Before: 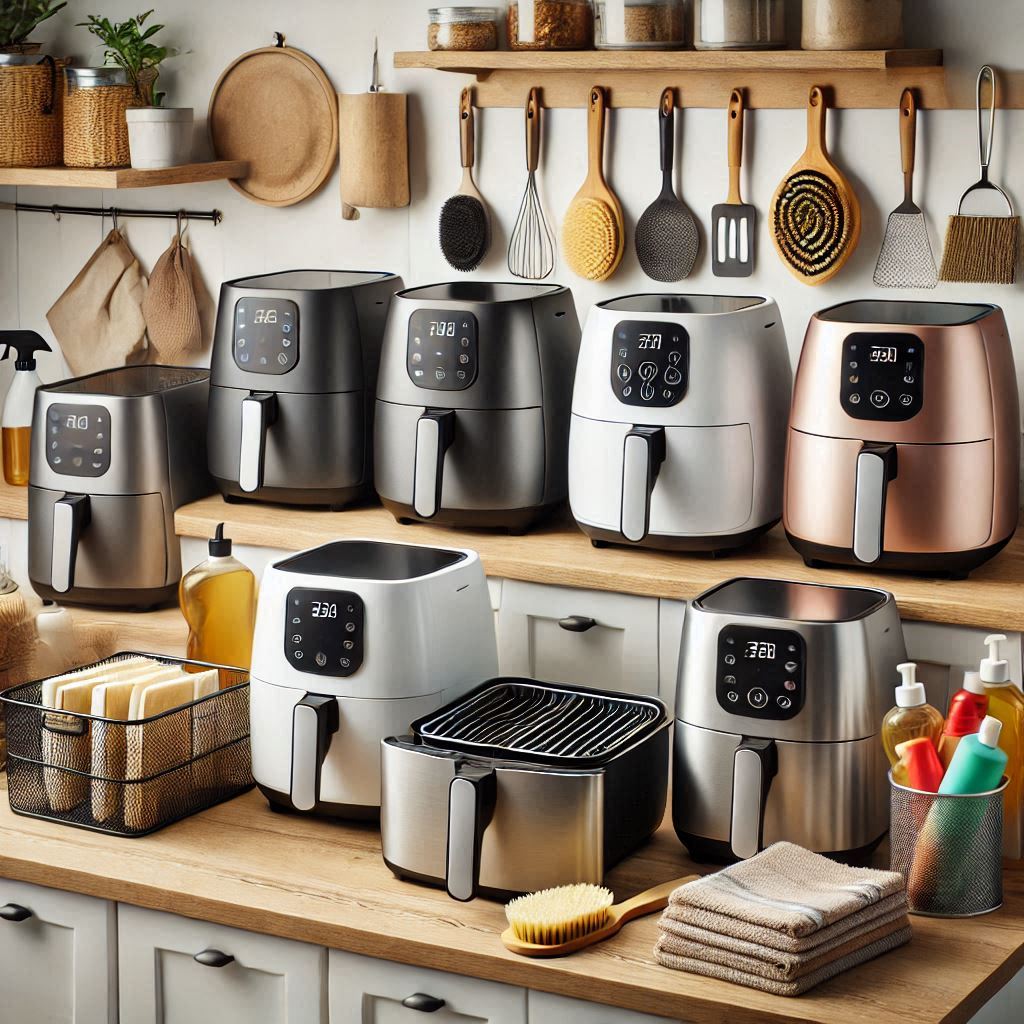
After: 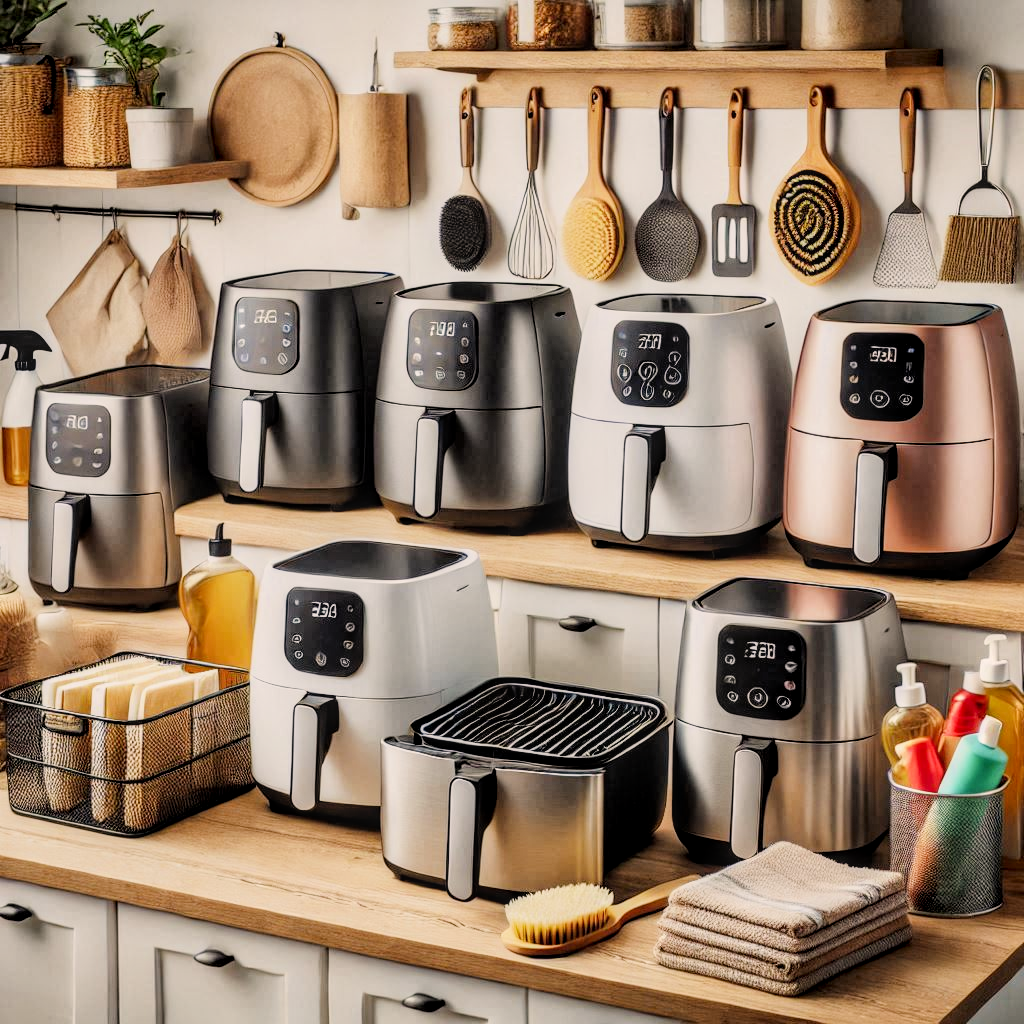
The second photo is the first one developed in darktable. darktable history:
local contrast: detail 130%
filmic rgb: black relative exposure -7.65 EV, white relative exposure 4.56 EV, hardness 3.61
exposure: exposure 0.6 EV, compensate highlight preservation false
color correction: highlights a* 3.84, highlights b* 5.07
levels: levels [0, 0.498, 1]
